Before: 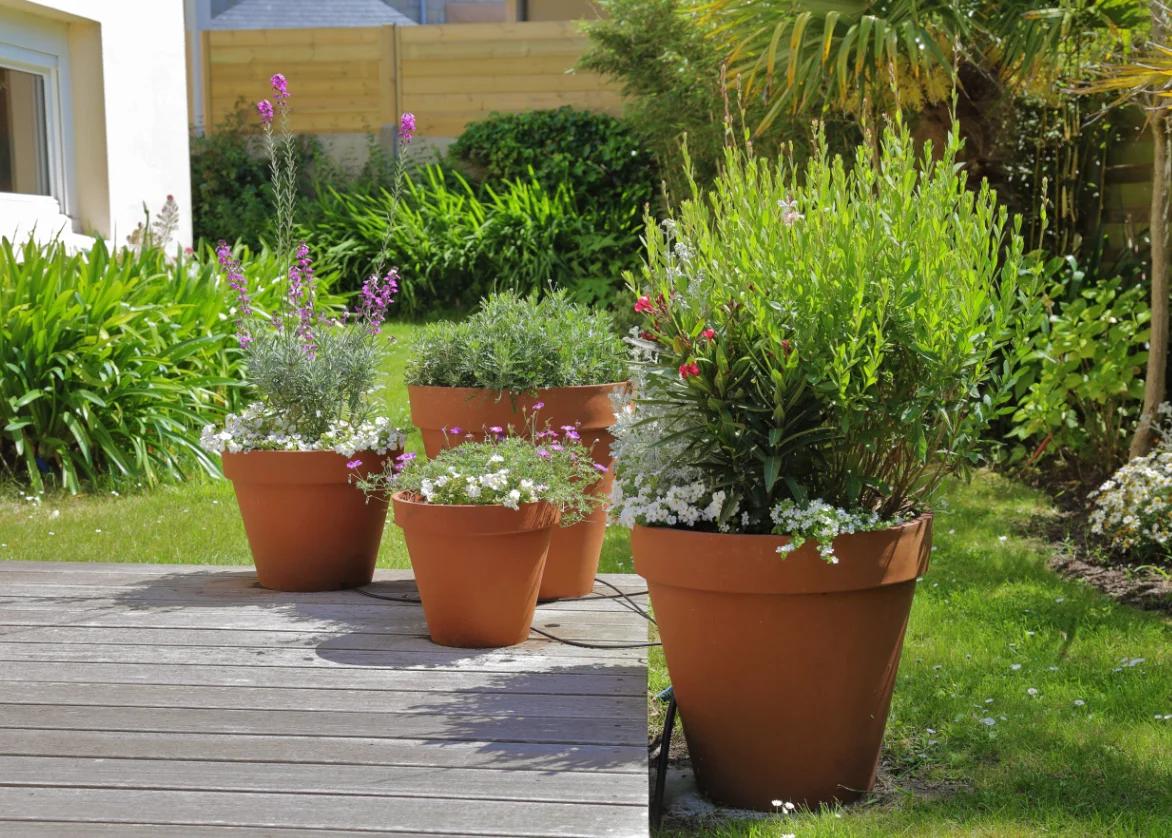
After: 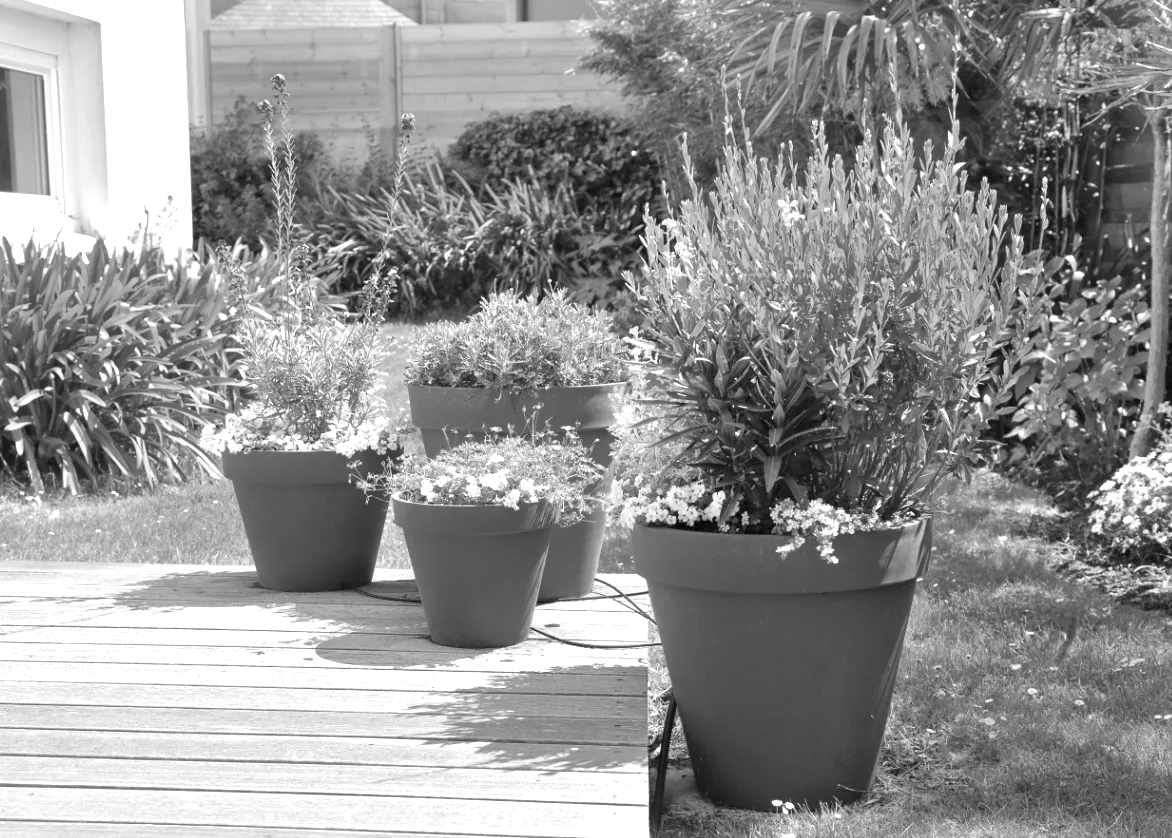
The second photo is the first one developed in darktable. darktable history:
exposure: black level correction 0.001, exposure 1.3 EV, compensate highlight preservation false
monochrome: a -11.7, b 1.62, size 0.5, highlights 0.38
